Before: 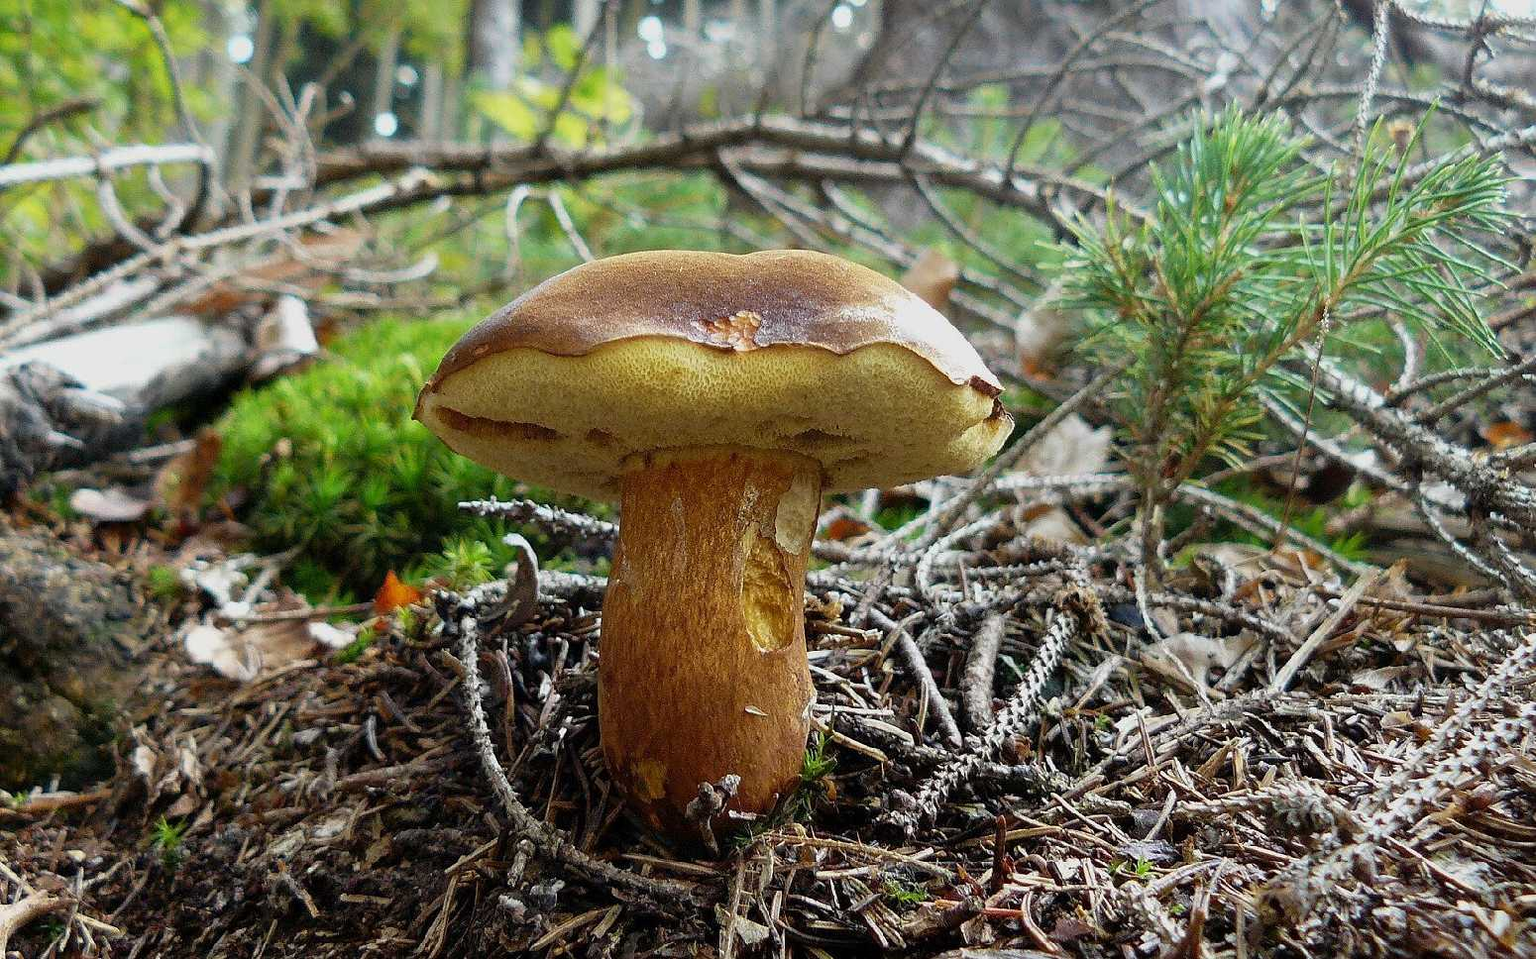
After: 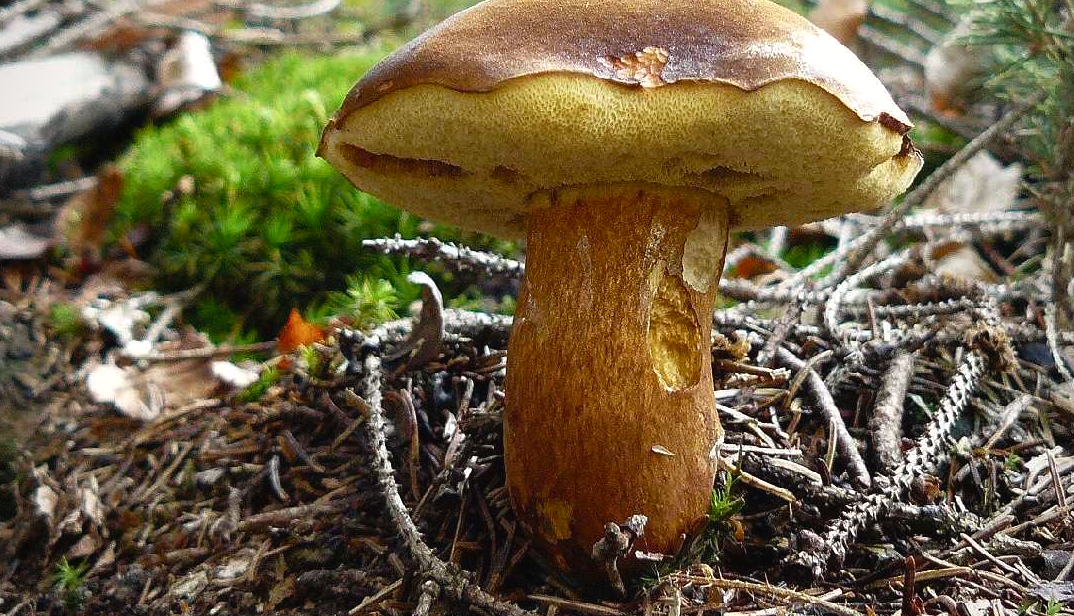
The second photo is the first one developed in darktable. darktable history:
vignetting: fall-off radius 63.6%
crop: left 6.488%, top 27.668%, right 24.183%, bottom 8.656%
color balance rgb: shadows lift › chroma 1%, shadows lift › hue 28.8°, power › hue 60°, highlights gain › chroma 1%, highlights gain › hue 60°, global offset › luminance 0.25%, perceptual saturation grading › highlights -20%, perceptual saturation grading › shadows 20%, perceptual brilliance grading › highlights 10%, perceptual brilliance grading › shadows -5%, global vibrance 19.67%
